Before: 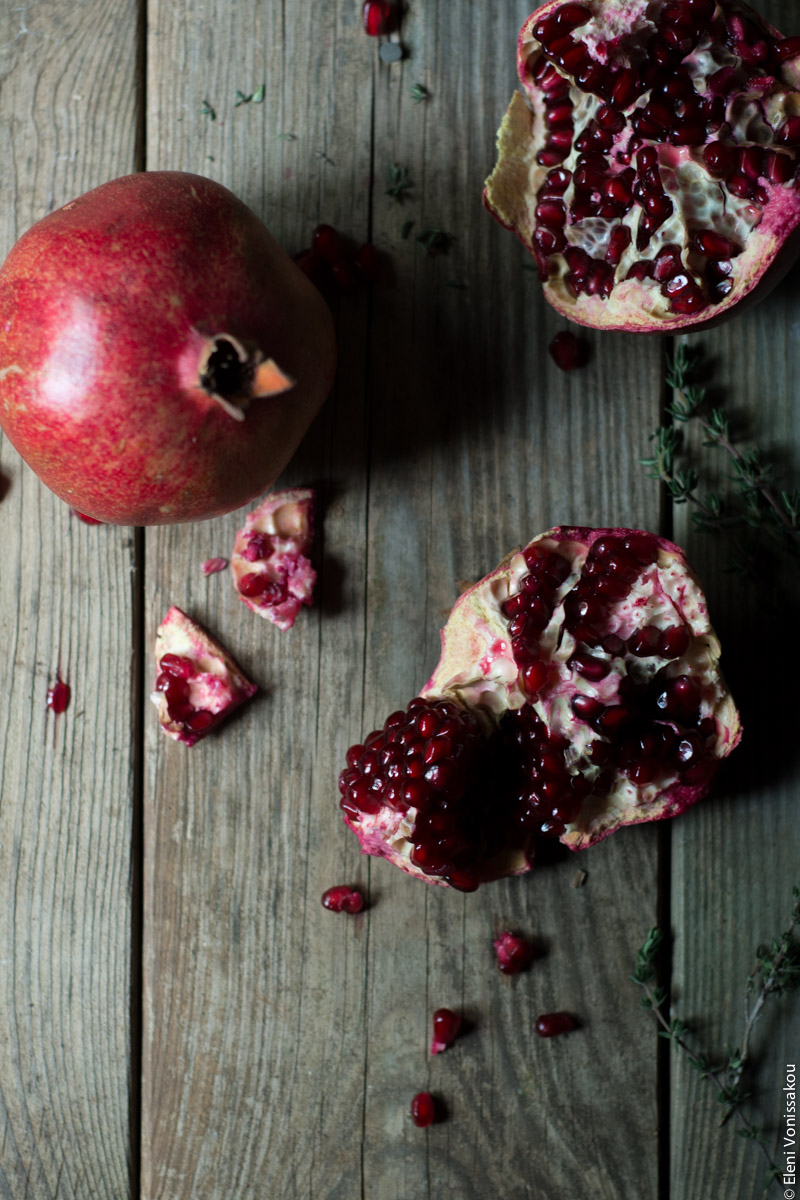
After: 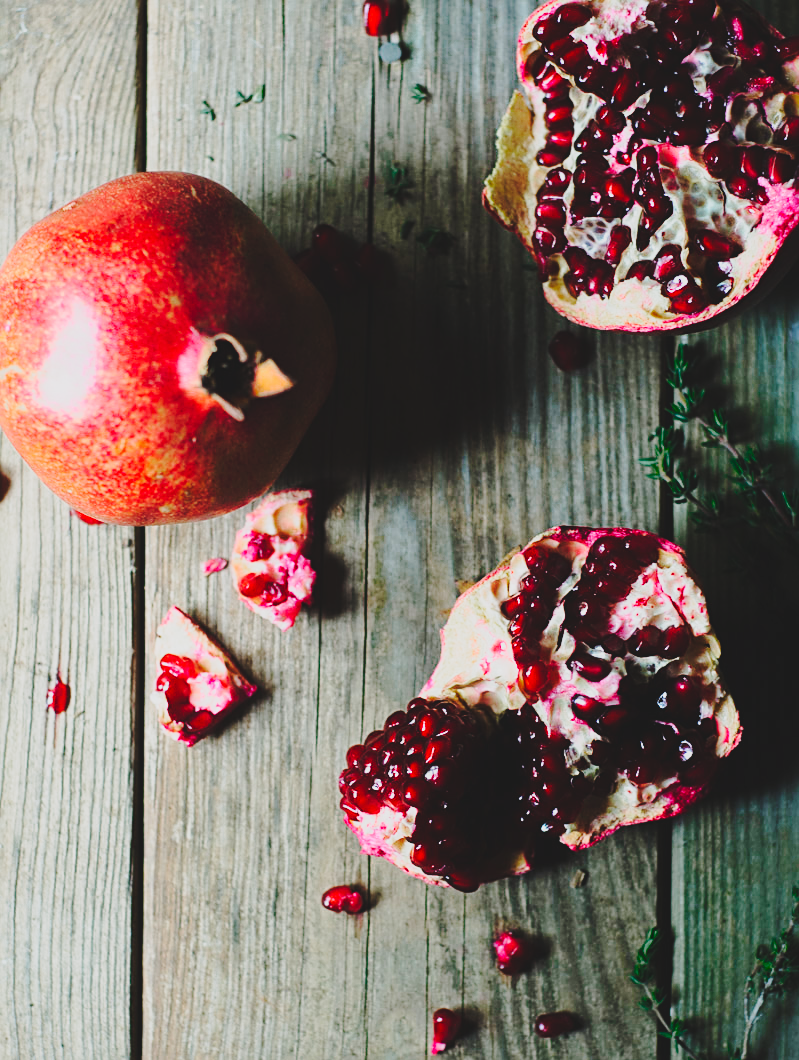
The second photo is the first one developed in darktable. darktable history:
exposure: exposure -0.04 EV, compensate highlight preservation false
base curve: curves: ch0 [(0, 0) (0.028, 0.03) (0.121, 0.232) (0.46, 0.748) (0.859, 0.968) (1, 1)], preserve colors none
color zones: curves: ch0 [(0, 0.558) (0.143, 0.548) (0.286, 0.447) (0.429, 0.259) (0.571, 0.5) (0.714, 0.5) (0.857, 0.593) (1, 0.558)]; ch1 [(0, 0.543) (0.01, 0.544) (0.12, 0.492) (0.248, 0.458) (0.5, 0.534) (0.748, 0.5) (0.99, 0.469) (1, 0.543)]; ch2 [(0, 0.507) (0.143, 0.522) (0.286, 0.505) (0.429, 0.5) (0.571, 0.5) (0.714, 0.5) (0.857, 0.5) (1, 0.507)]
sharpen: on, module defaults
crop and rotate: top 0%, bottom 11.59%
contrast brightness saturation: contrast -0.276
tone curve: curves: ch0 [(0.003, 0.023) (0.071, 0.052) (0.236, 0.197) (0.466, 0.557) (0.644, 0.748) (0.803, 0.88) (0.994, 0.968)]; ch1 [(0, 0) (0.262, 0.227) (0.417, 0.386) (0.469, 0.467) (0.502, 0.498) (0.528, 0.53) (0.573, 0.57) (0.605, 0.621) (0.644, 0.671) (0.686, 0.728) (0.994, 0.987)]; ch2 [(0, 0) (0.262, 0.188) (0.385, 0.353) (0.427, 0.424) (0.495, 0.493) (0.515, 0.534) (0.547, 0.556) (0.589, 0.613) (0.644, 0.748) (1, 1)], preserve colors none
